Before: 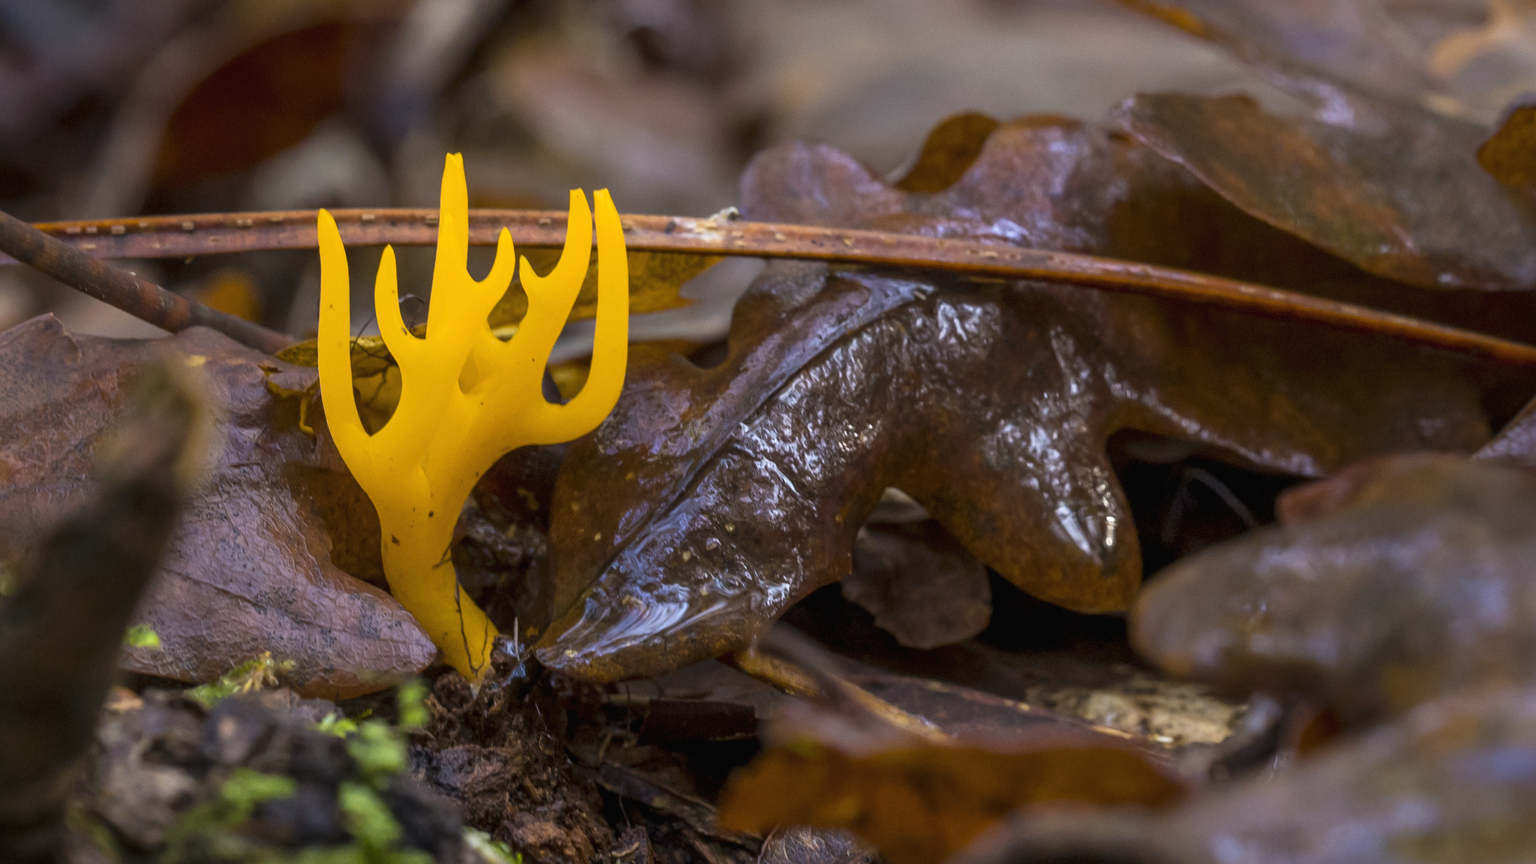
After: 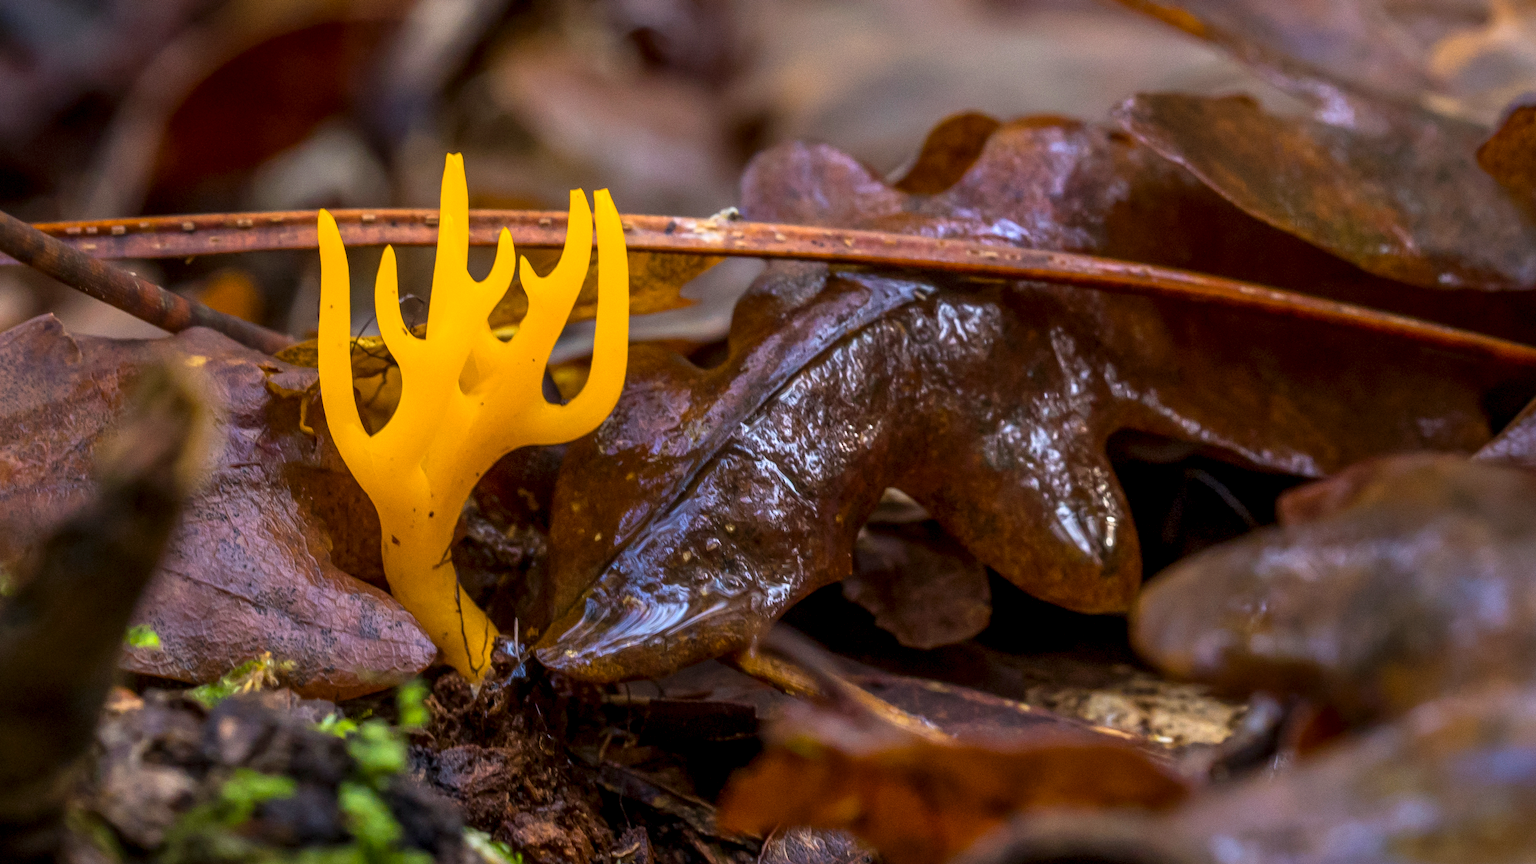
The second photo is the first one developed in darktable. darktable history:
contrast brightness saturation: contrast 0.08, saturation 0.2
local contrast: on, module defaults
